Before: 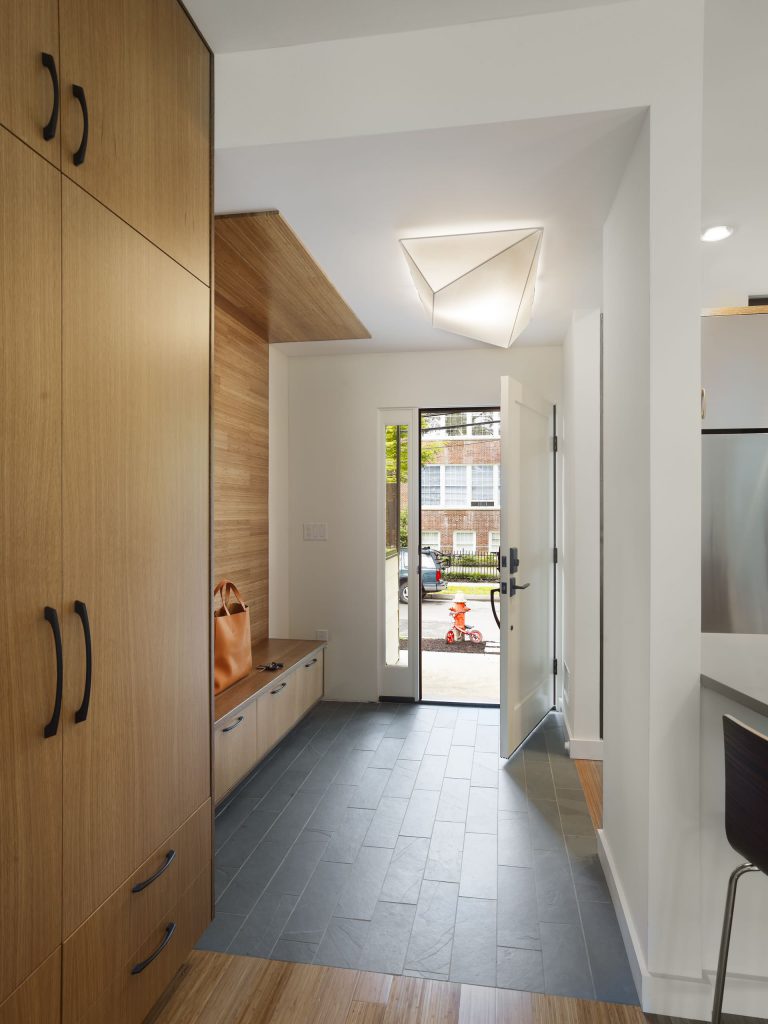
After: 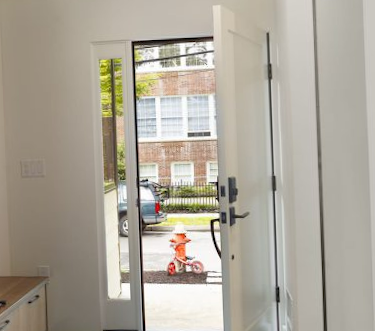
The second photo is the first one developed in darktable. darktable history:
crop: left 36.607%, top 34.735%, right 13.146%, bottom 30.611%
rotate and perspective: rotation -2.12°, lens shift (vertical) 0.009, lens shift (horizontal) -0.008, automatic cropping original format, crop left 0.036, crop right 0.964, crop top 0.05, crop bottom 0.959
